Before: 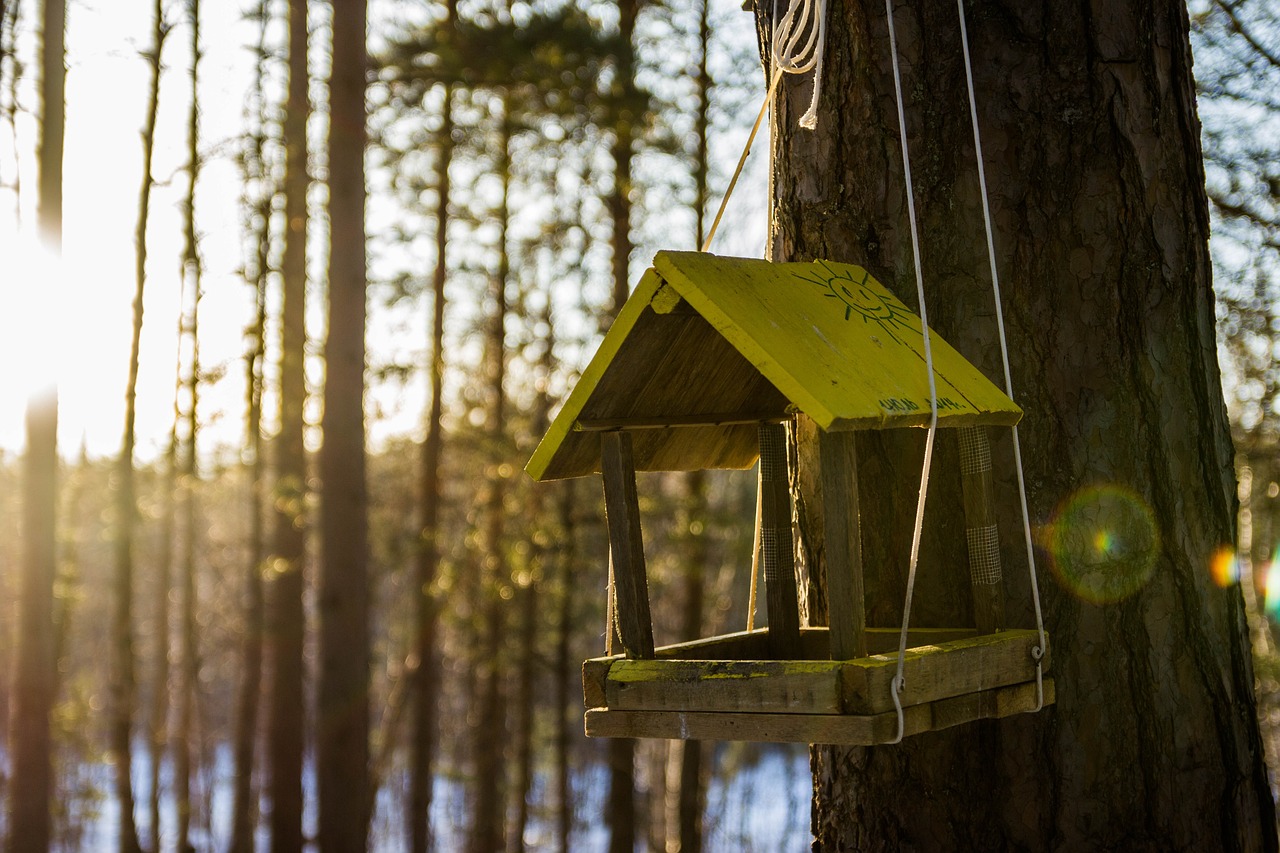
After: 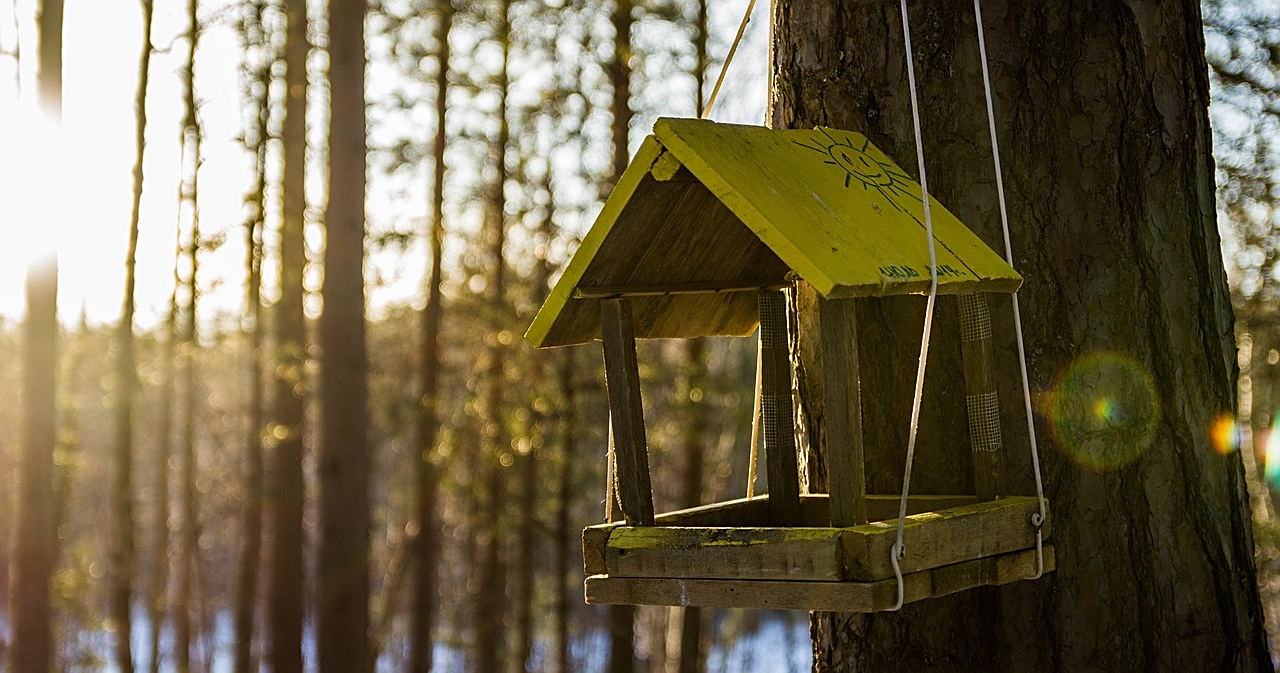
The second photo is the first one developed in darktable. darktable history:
sharpen: on, module defaults
crop and rotate: top 15.693%, bottom 5.408%
